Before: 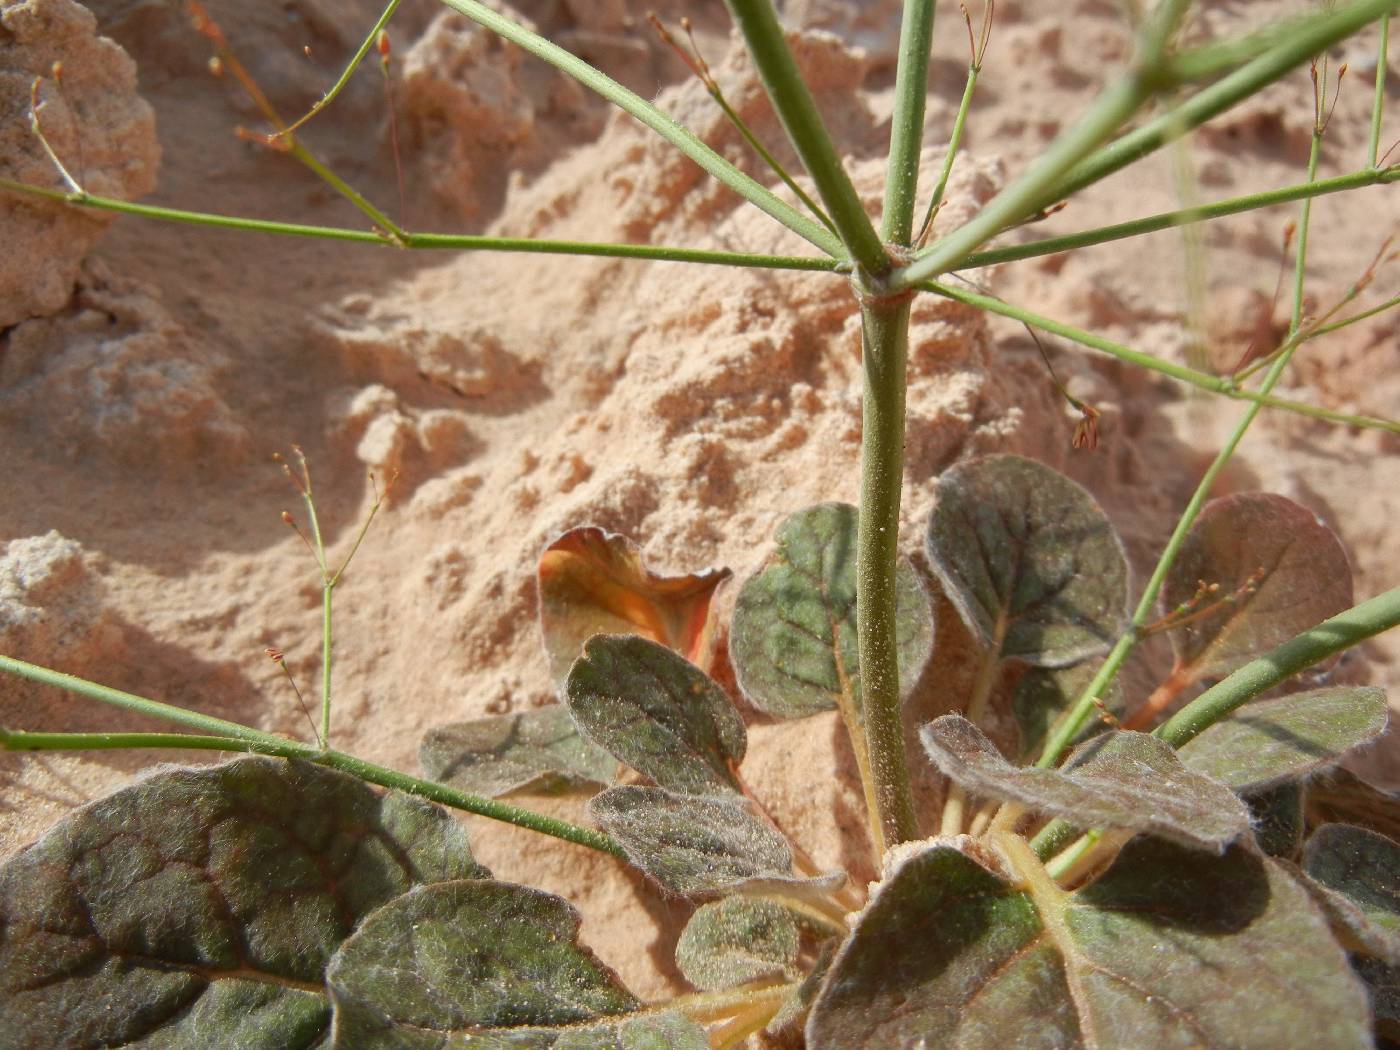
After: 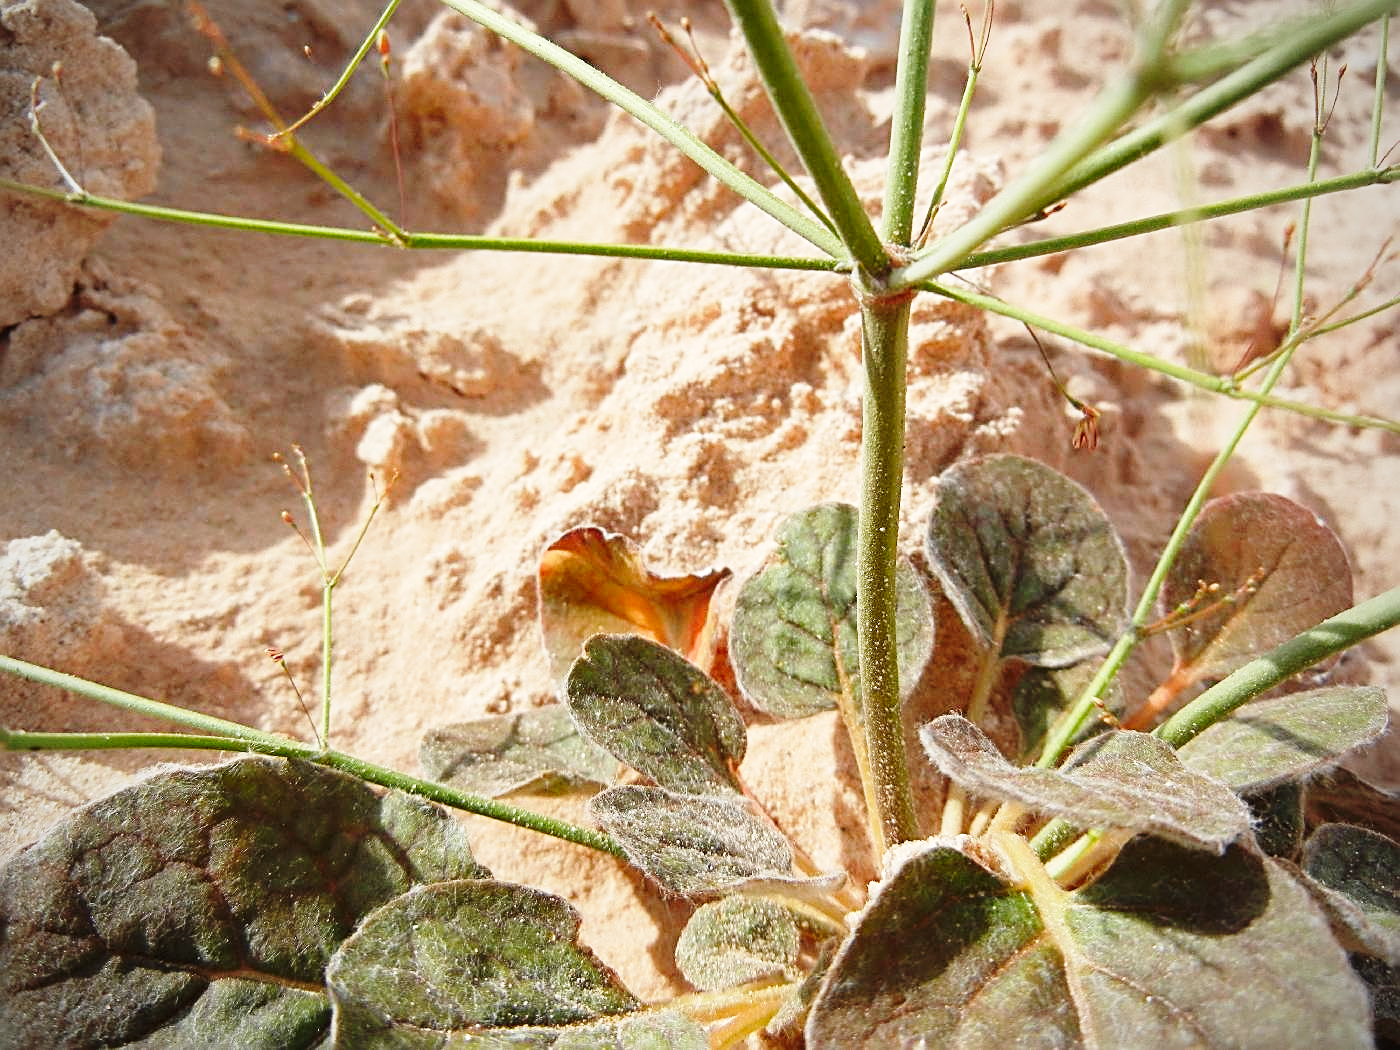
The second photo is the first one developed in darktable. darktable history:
base curve: curves: ch0 [(0, 0) (0.028, 0.03) (0.121, 0.232) (0.46, 0.748) (0.859, 0.968) (1, 1)], preserve colors none
sharpen: radius 2.676, amount 0.669
vignetting: fall-off radius 60.92%
